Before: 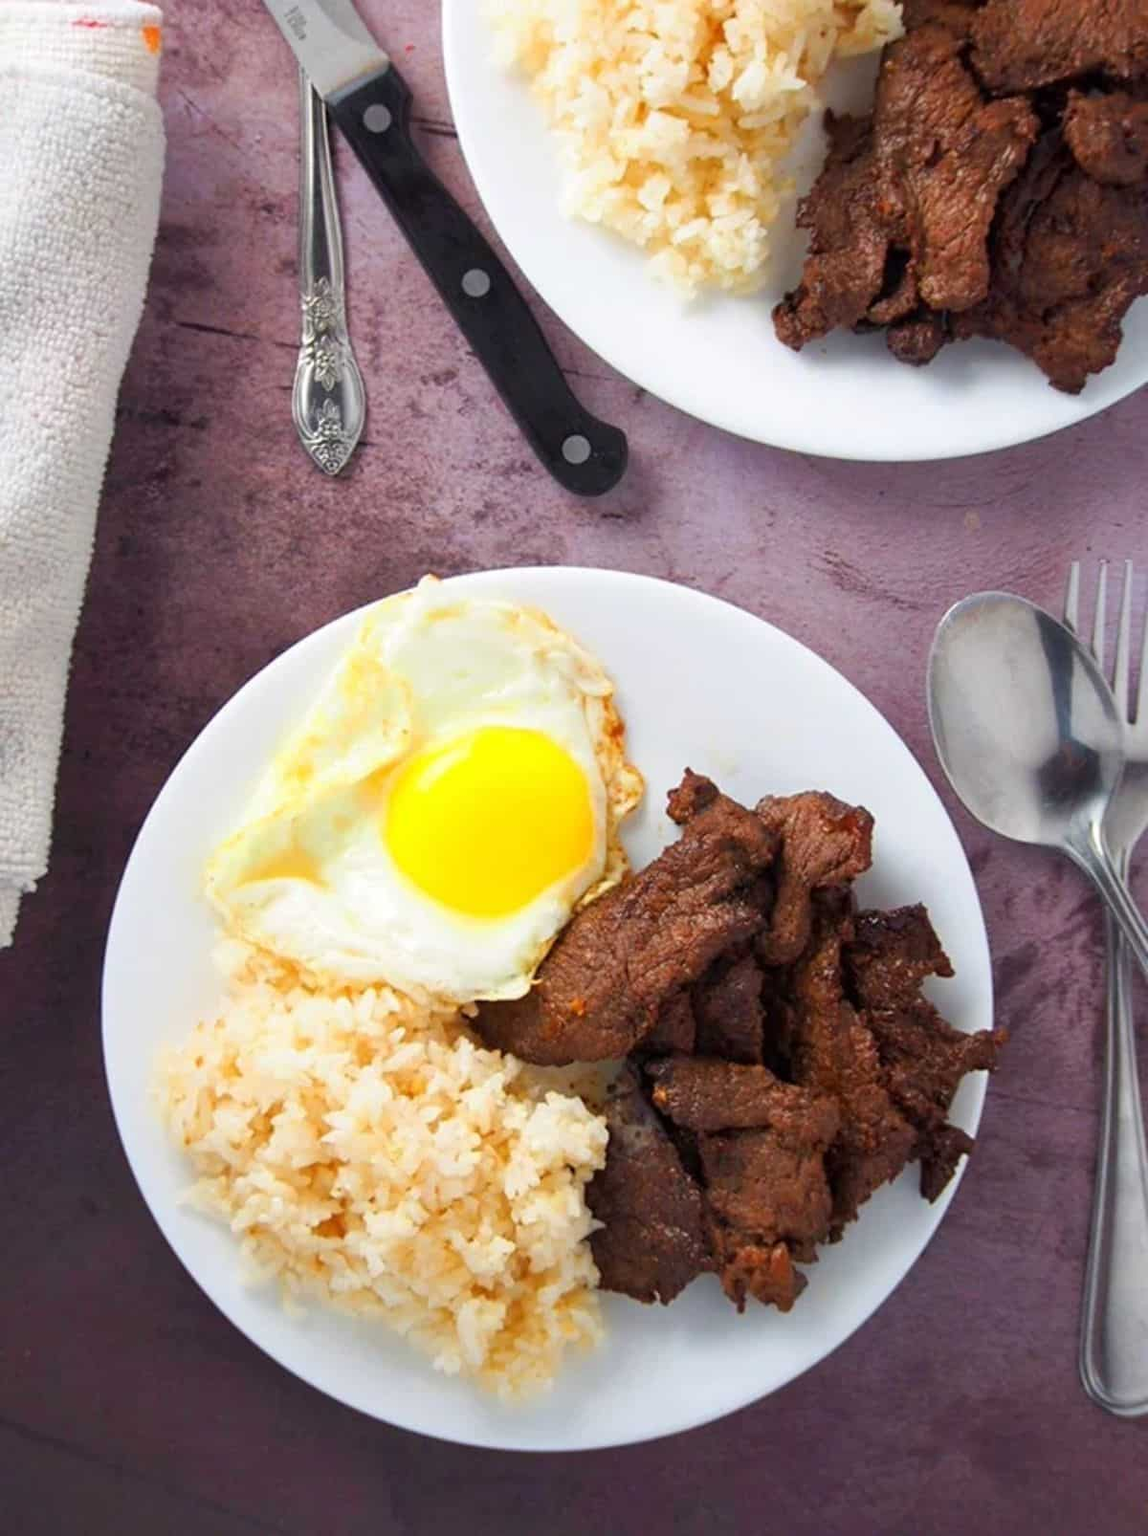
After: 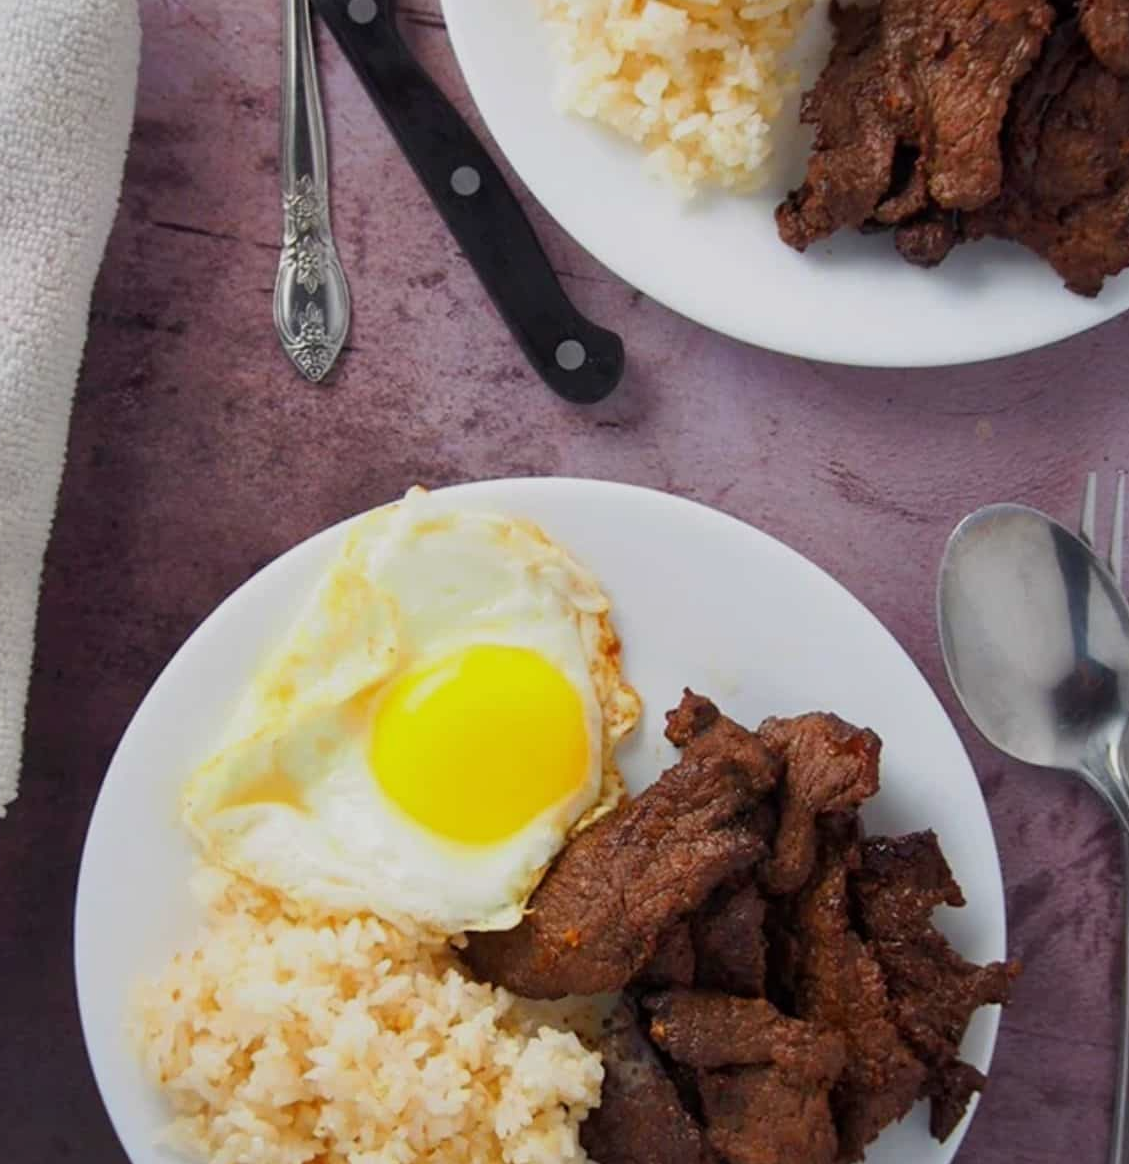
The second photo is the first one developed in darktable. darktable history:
crop: left 2.746%, top 7.191%, right 3.135%, bottom 20.316%
exposure: exposure -0.487 EV, compensate highlight preservation false
